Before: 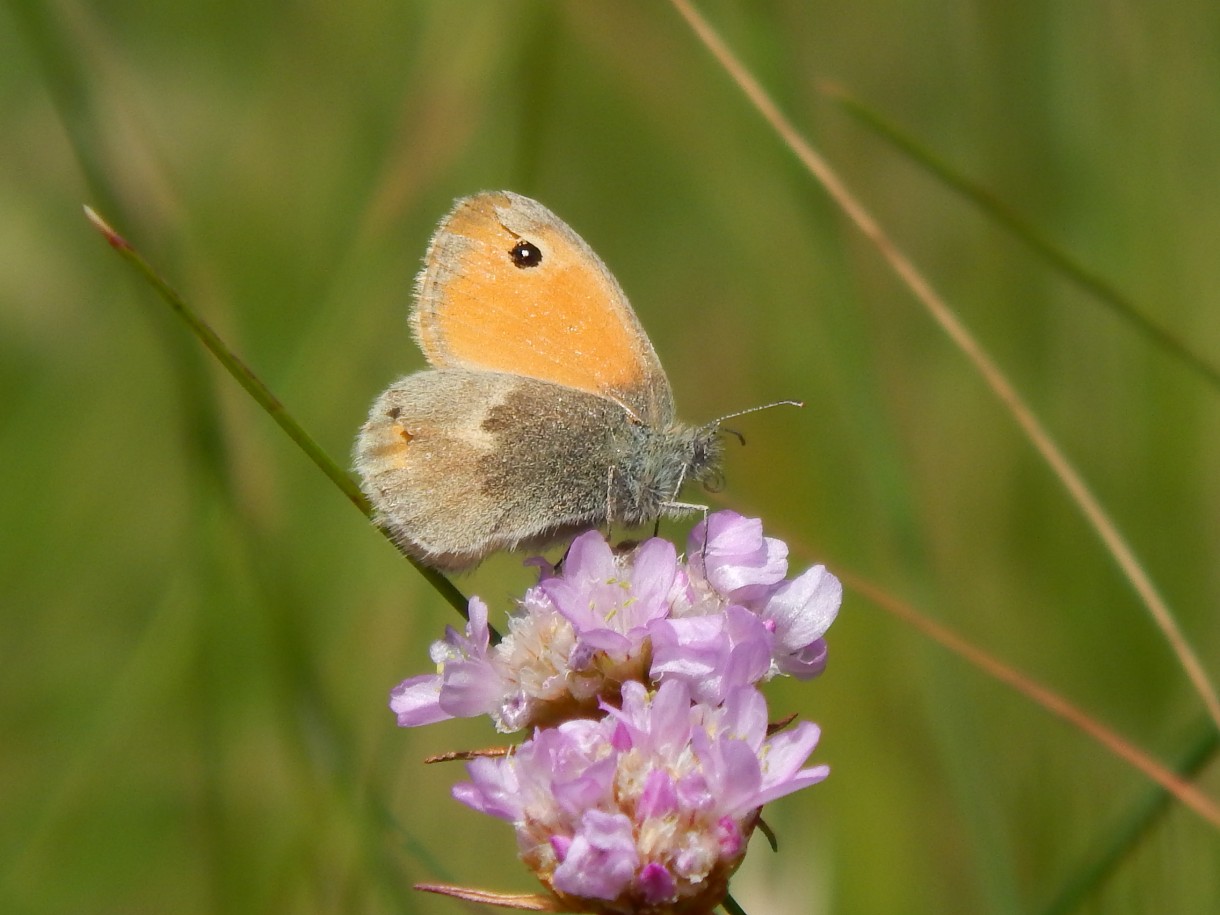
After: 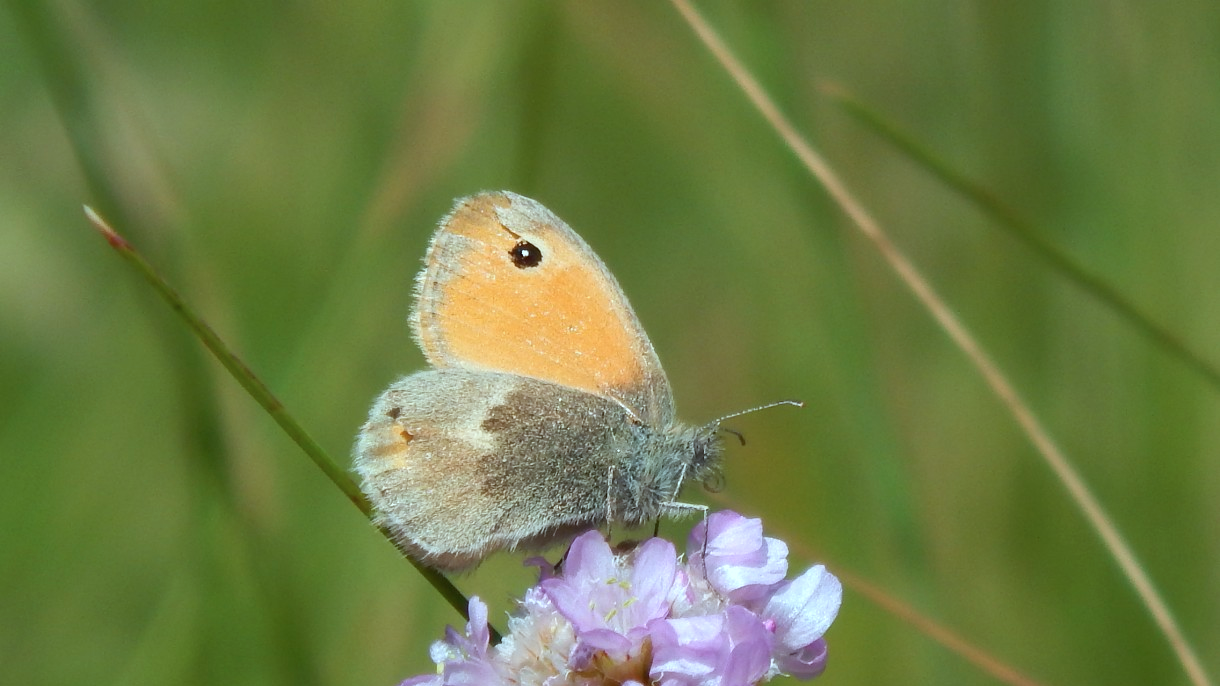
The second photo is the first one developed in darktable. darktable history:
exposure: exposure 0.202 EV, compensate highlight preservation false
crop: bottom 24.993%
levels: mode automatic, levels [0, 0.492, 0.984]
color correction: highlights a* -11.67, highlights b* -14.94
shadows and highlights: low approximation 0.01, soften with gaussian
